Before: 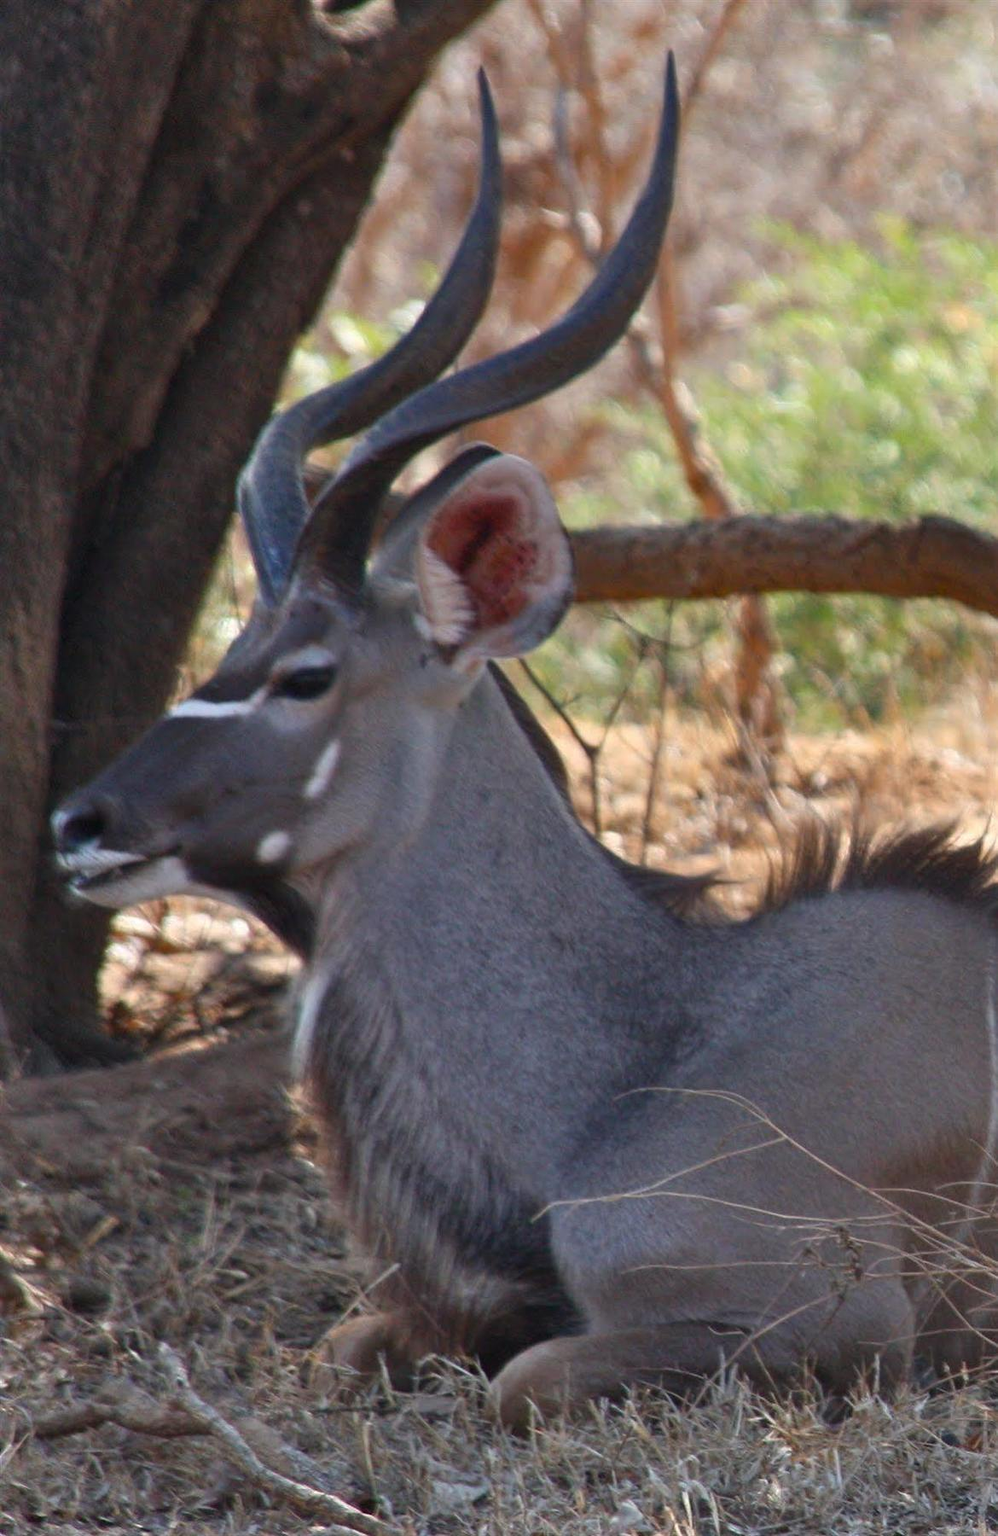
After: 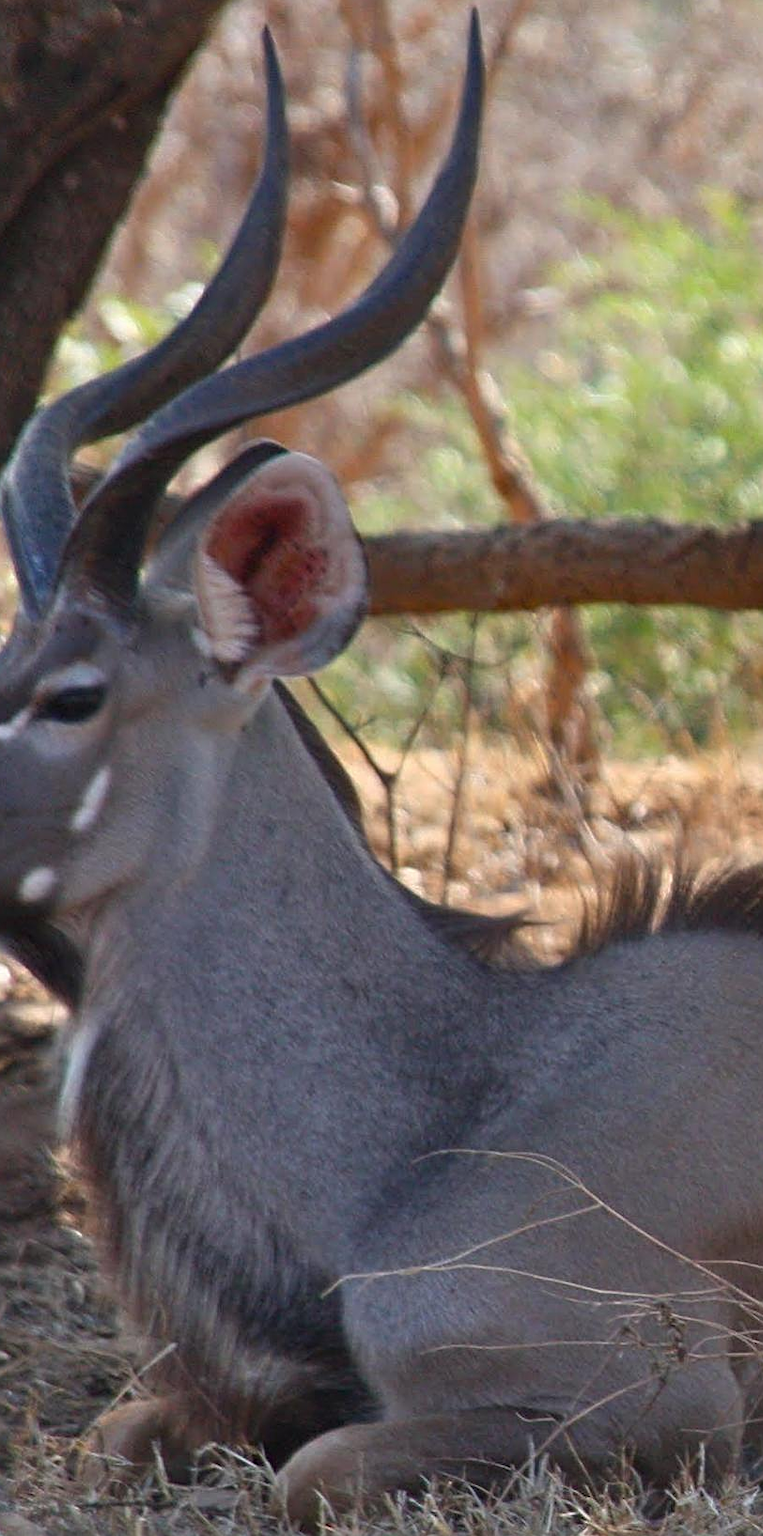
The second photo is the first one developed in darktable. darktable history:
crop and rotate: left 24.034%, top 2.838%, right 6.406%, bottom 6.299%
color balance rgb: global vibrance 0.5%
sharpen: on, module defaults
